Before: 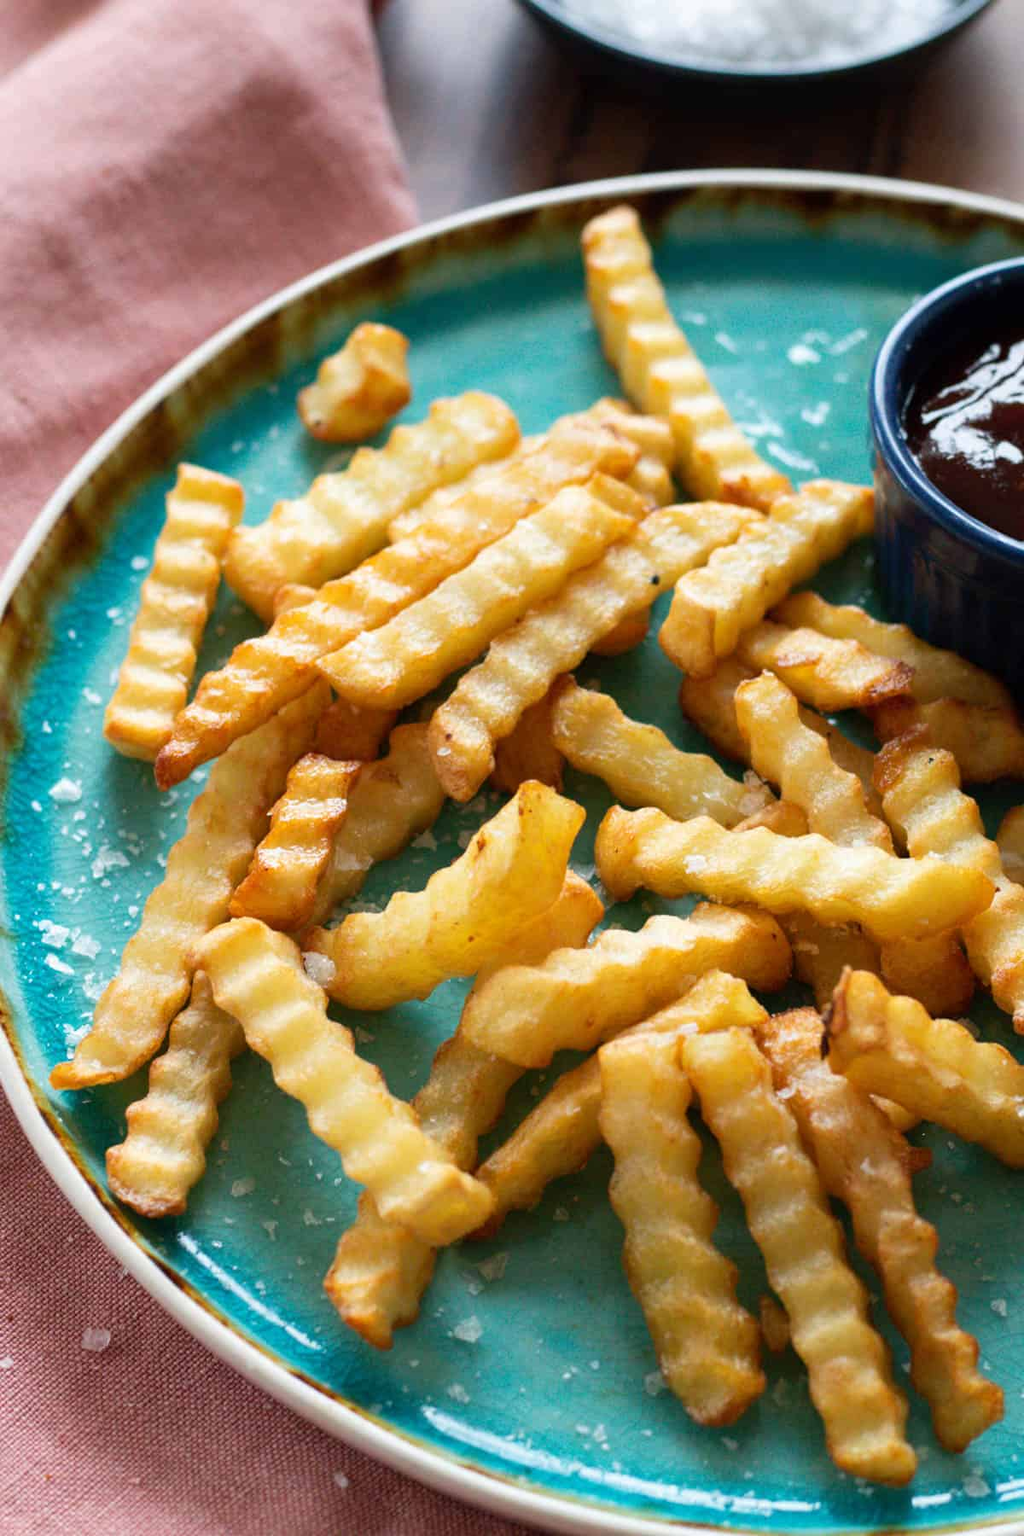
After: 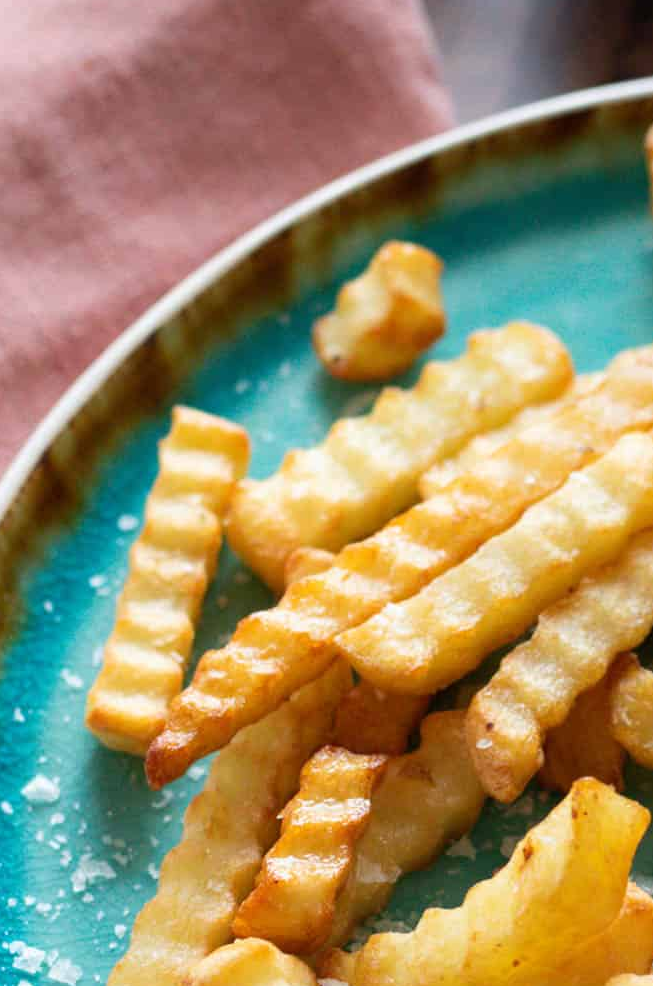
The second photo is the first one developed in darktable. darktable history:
crop and rotate: left 3.029%, top 7.613%, right 42.525%, bottom 37.574%
